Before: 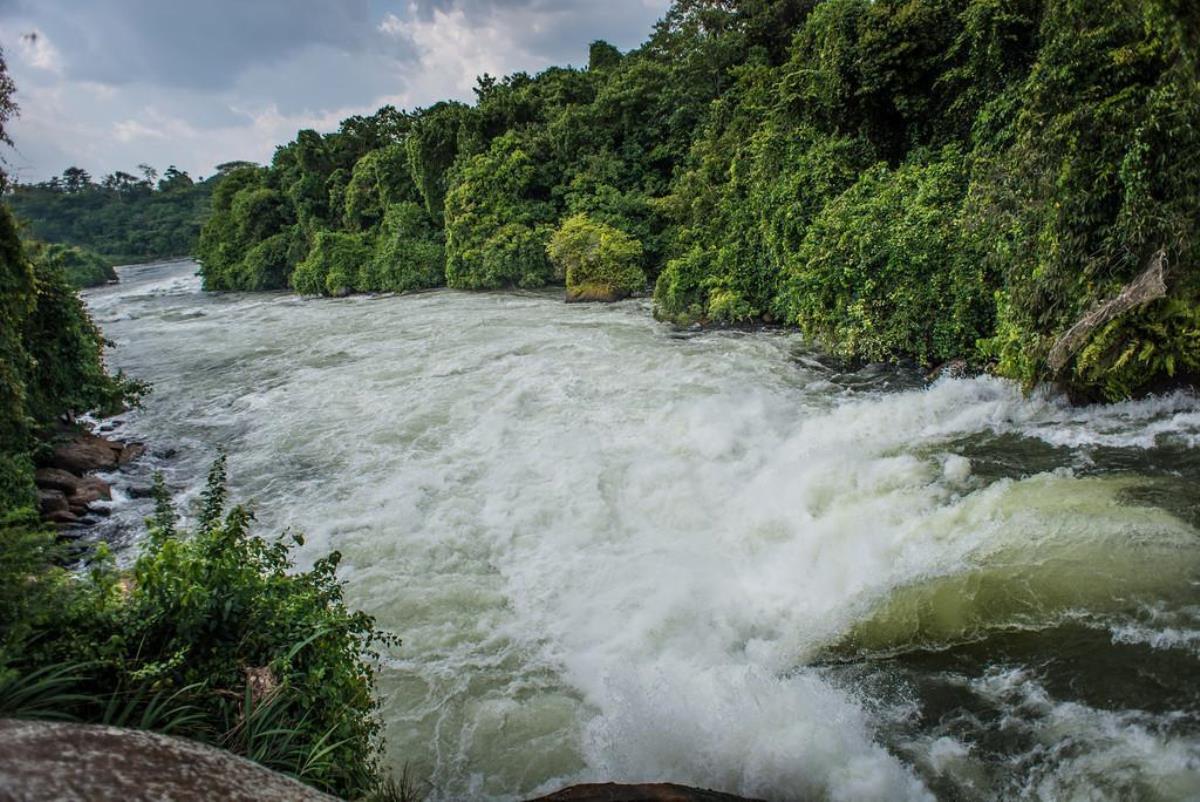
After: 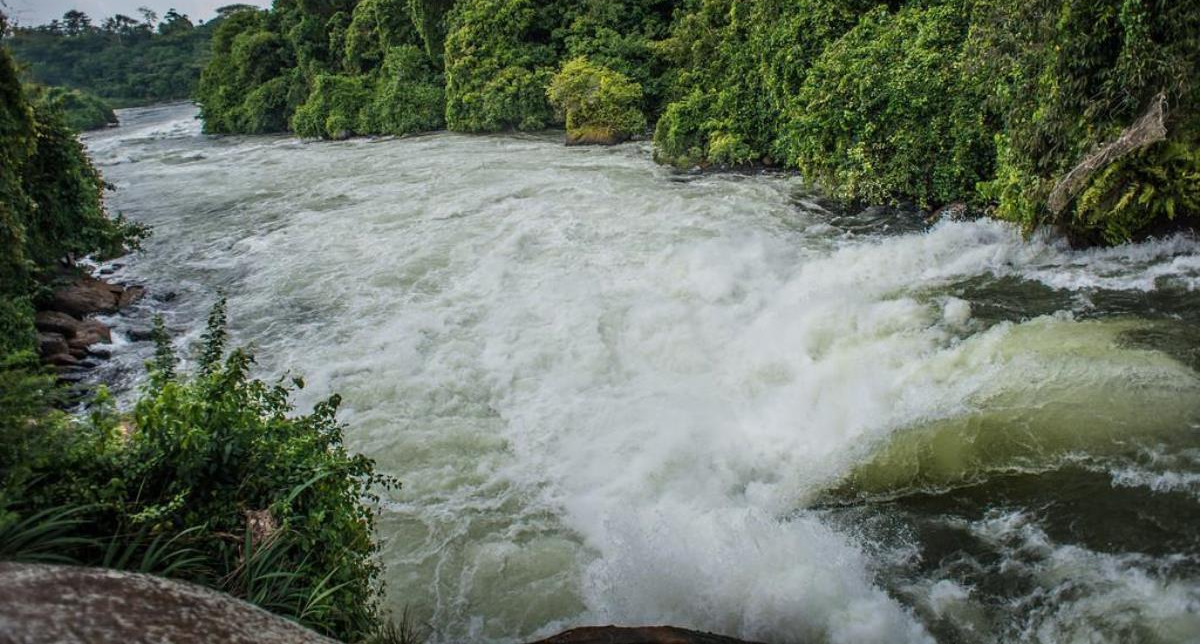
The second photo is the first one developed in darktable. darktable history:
crop and rotate: top 19.685%
